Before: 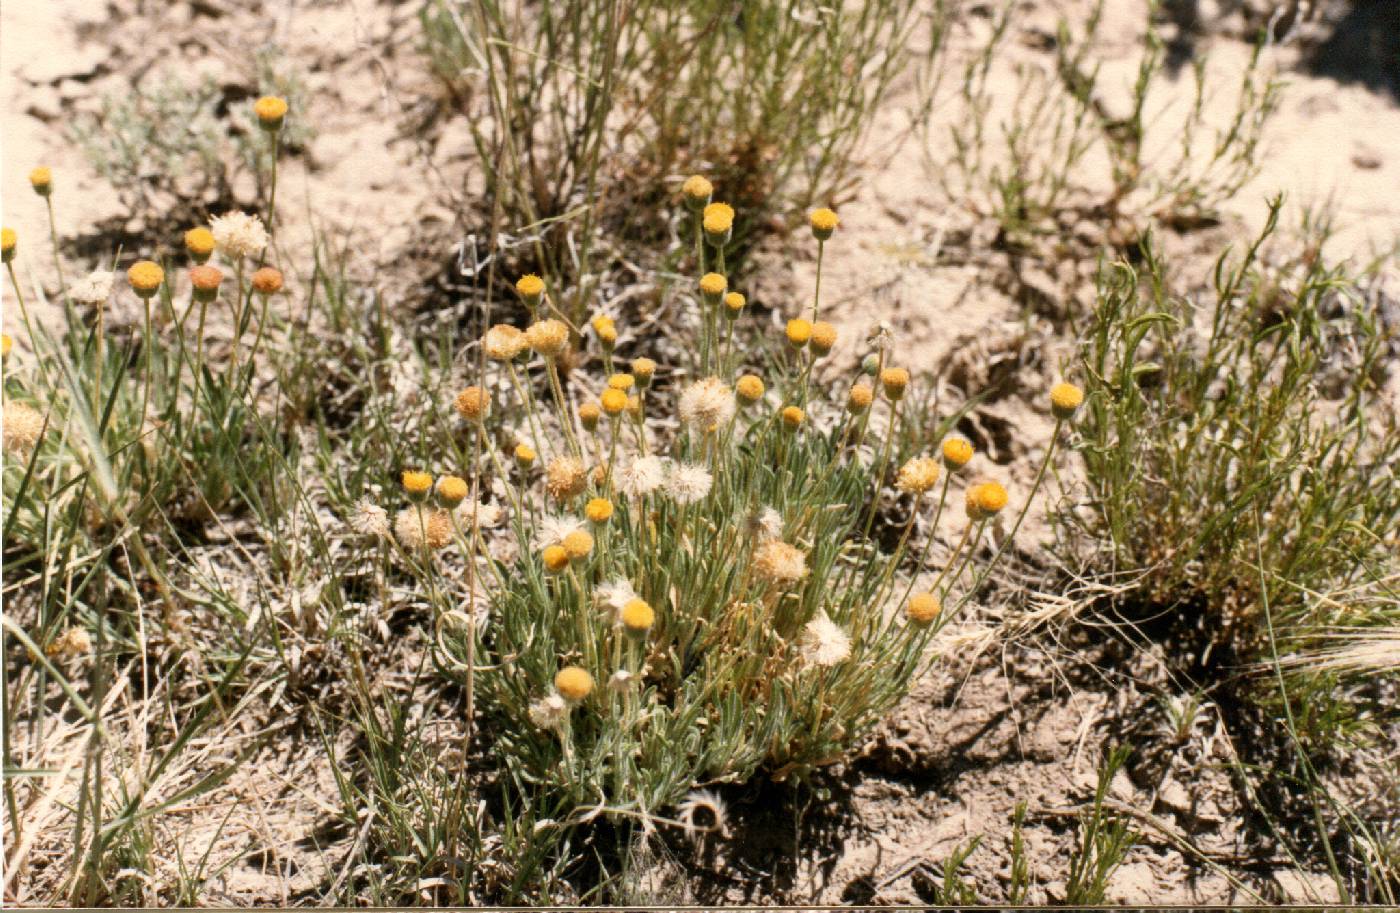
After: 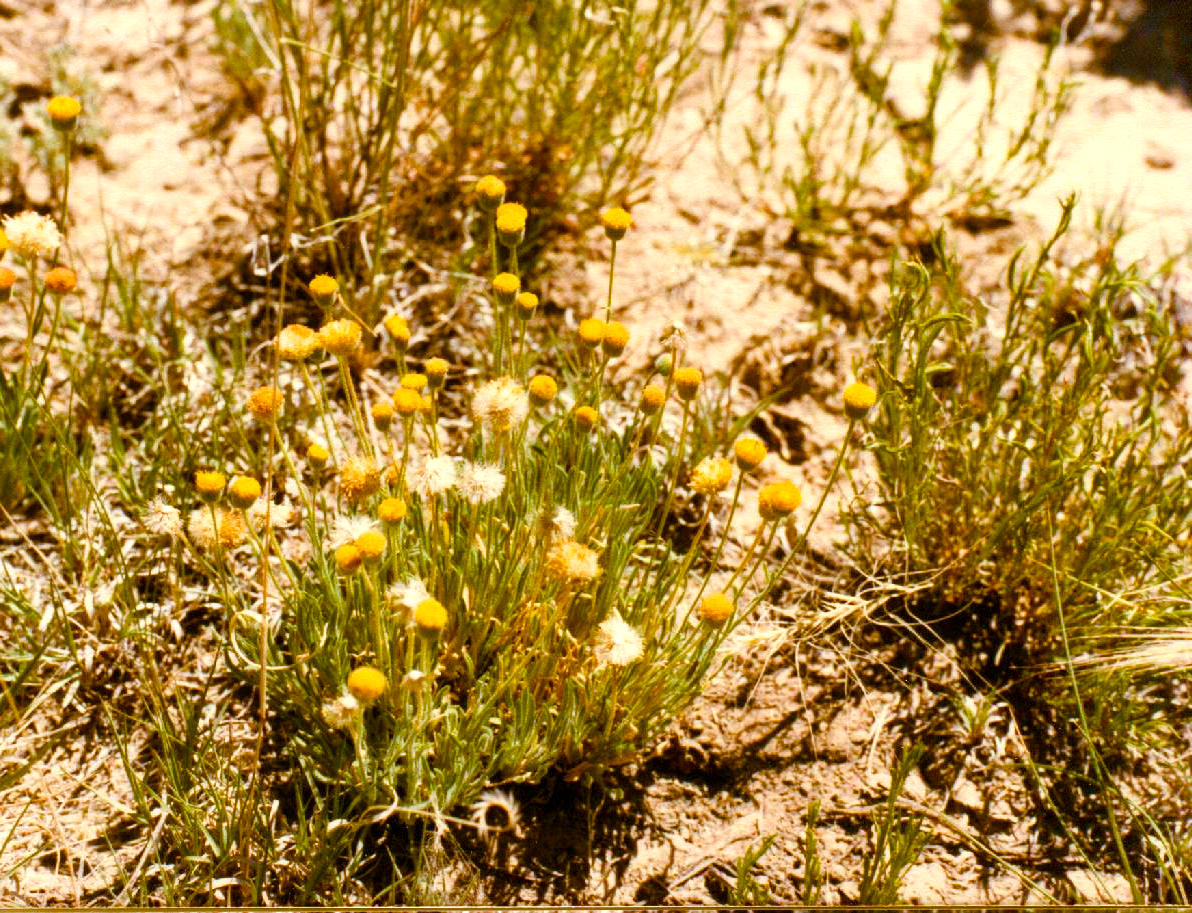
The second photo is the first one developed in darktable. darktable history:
crop and rotate: left 14.789%
color balance rgb: power › luminance 9.771%, power › chroma 2.82%, power › hue 59.84°, highlights gain › luminance 16.591%, highlights gain › chroma 2.853%, highlights gain › hue 259.19°, linear chroma grading › global chroma 41.493%, perceptual saturation grading › global saturation 27.408%, perceptual saturation grading › highlights -28.356%, perceptual saturation grading › mid-tones 15.845%, perceptual saturation grading › shadows 34.355%
